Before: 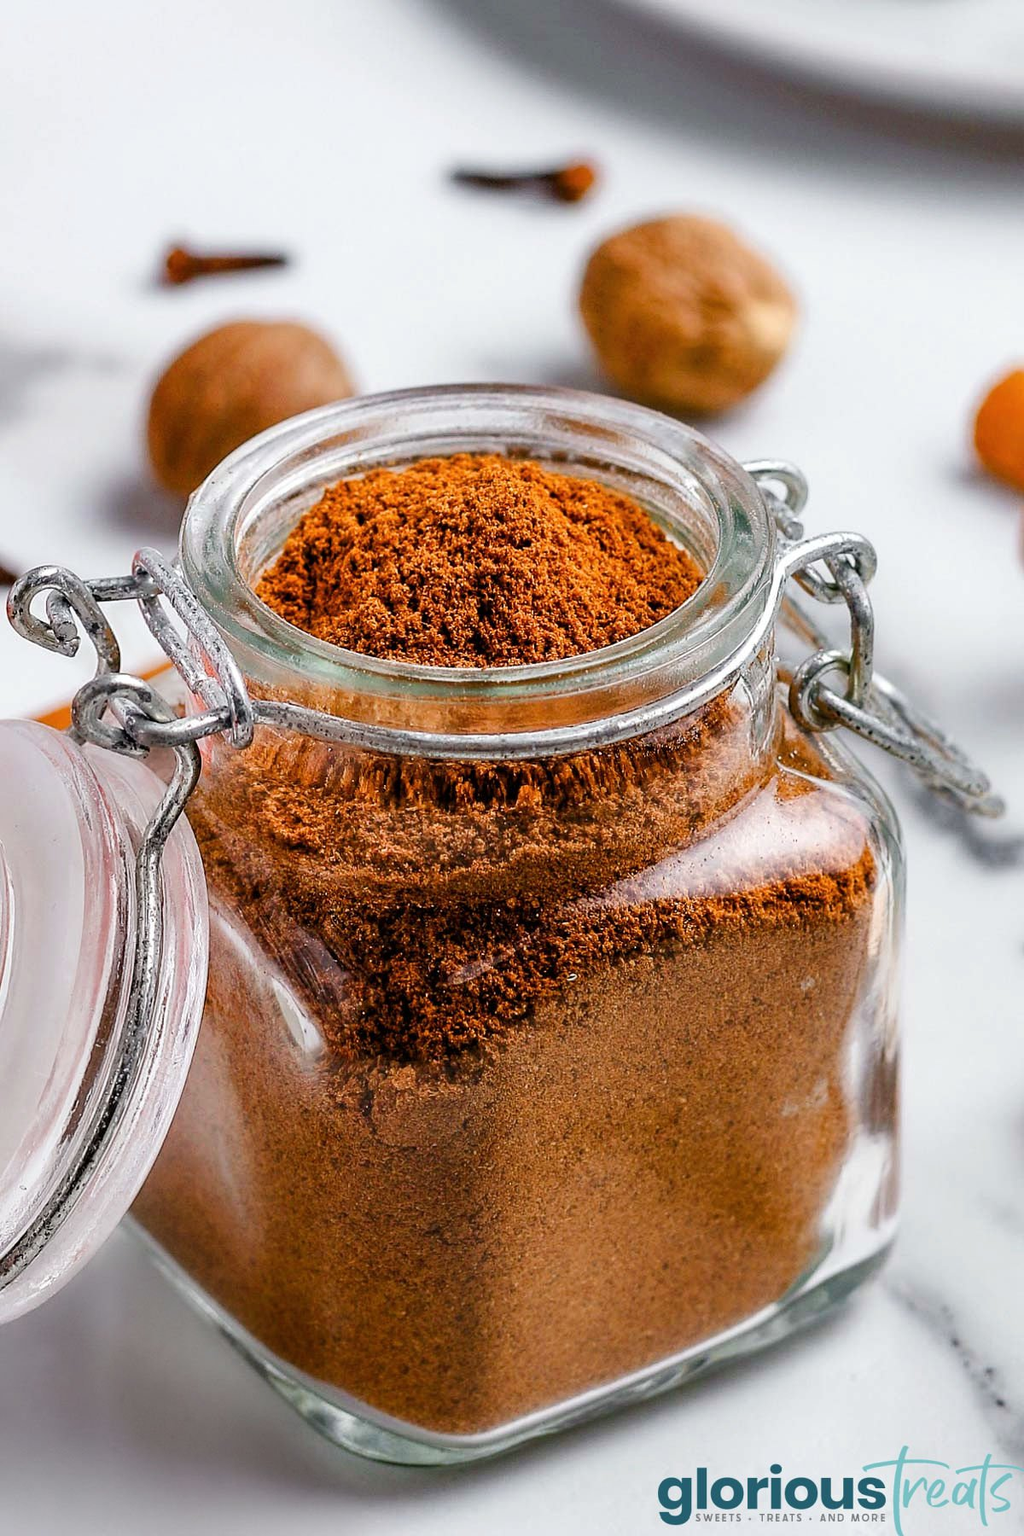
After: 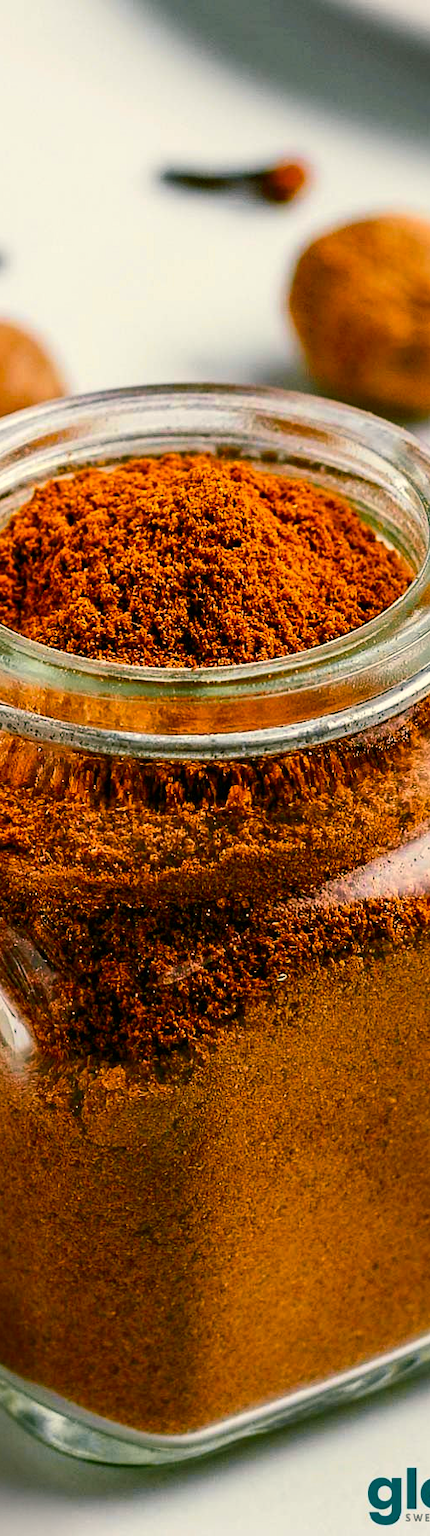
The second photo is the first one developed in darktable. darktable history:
tone curve: curves: ch0 [(0, 0) (0.227, 0.17) (0.766, 0.774) (1, 1)]; ch1 [(0, 0) (0.114, 0.127) (0.437, 0.452) (0.498, 0.495) (0.579, 0.602) (1, 1)]; ch2 [(0, 0) (0.233, 0.259) (0.493, 0.492) (0.568, 0.596) (1, 1)], color space Lab, independent channels, preserve colors none
crop: left 28.4%, right 29.54%
color balance rgb: shadows lift › chroma 11.885%, shadows lift › hue 131.42°, highlights gain › chroma 2.993%, highlights gain › hue 78.57°, perceptual saturation grading › global saturation 25.25%, global vibrance 20%
